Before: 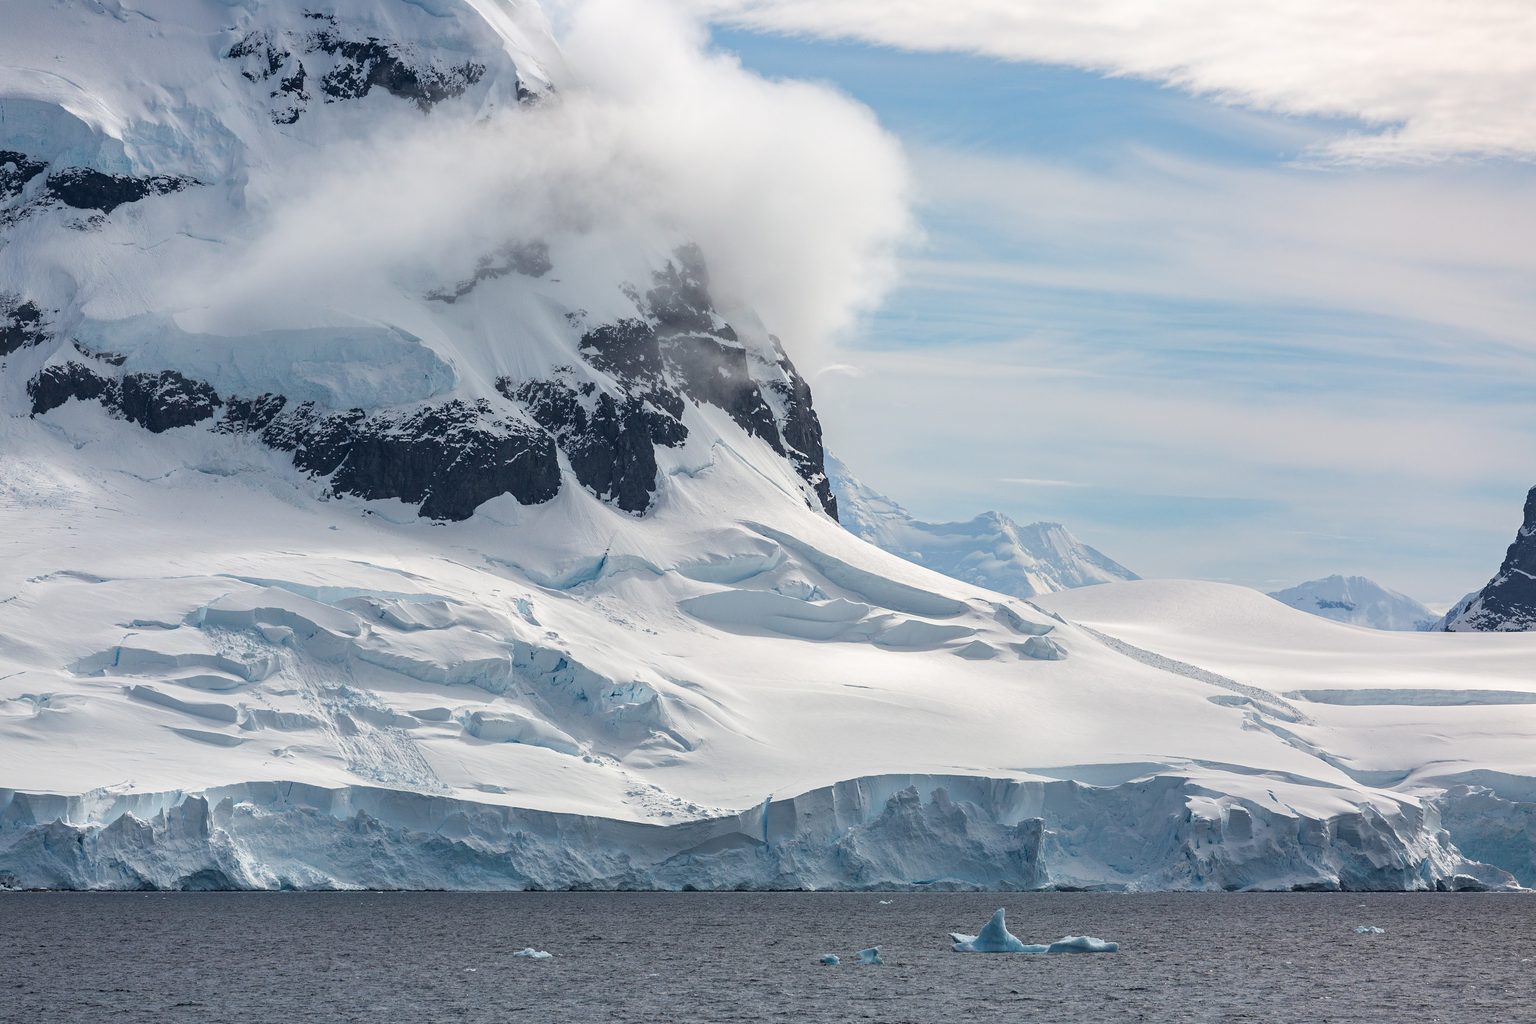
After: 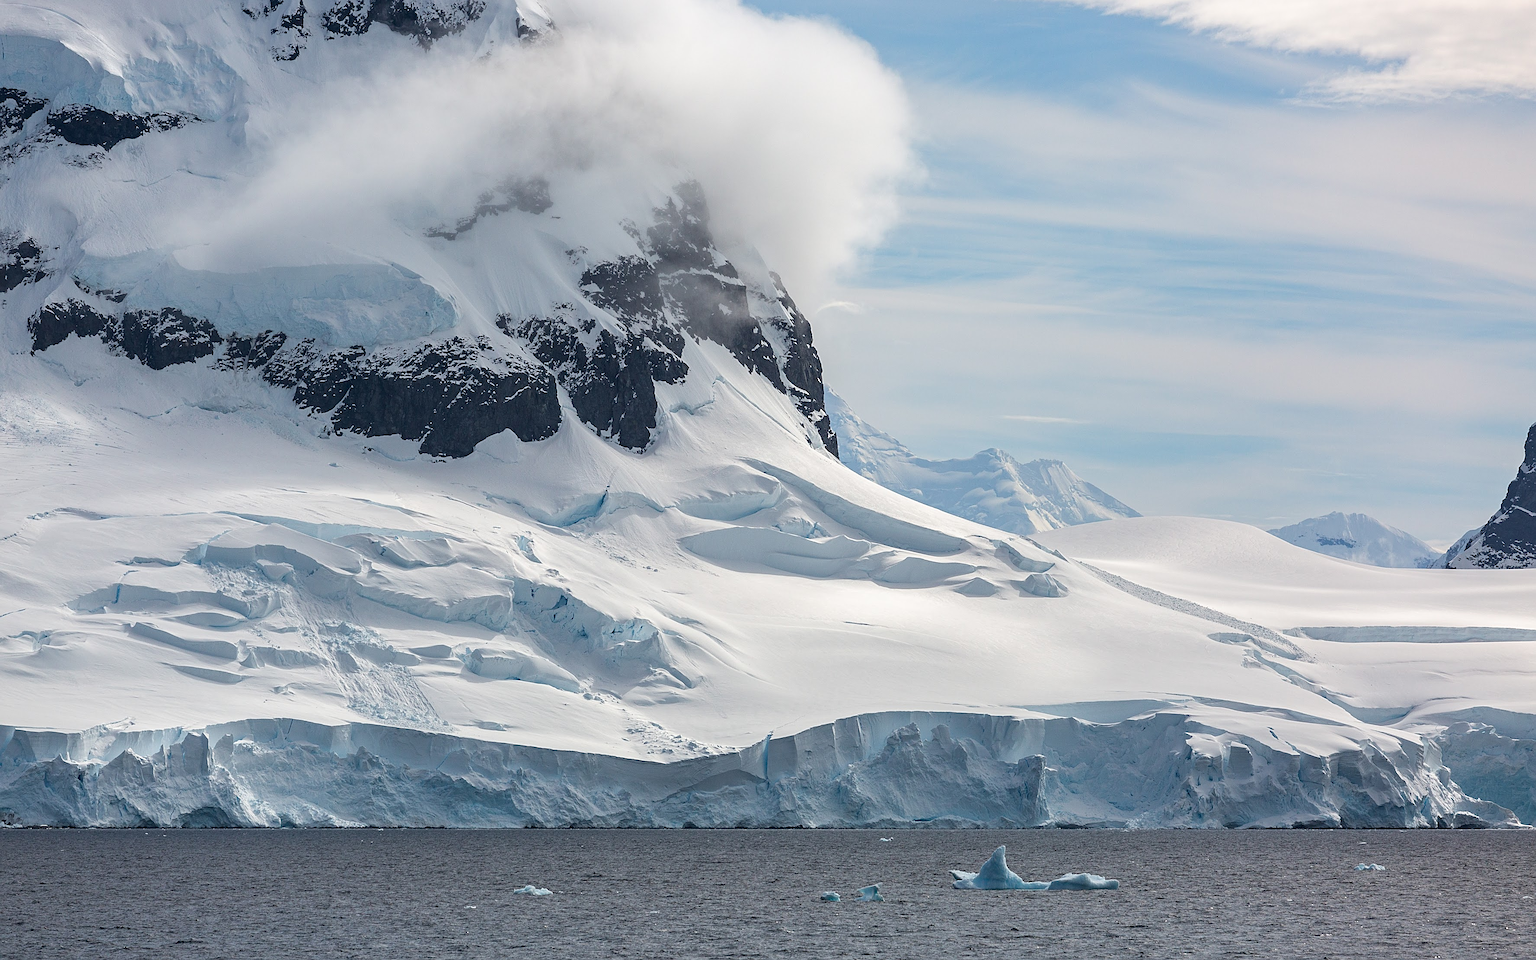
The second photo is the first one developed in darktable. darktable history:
crop and rotate: top 6.242%
sharpen: amount 0.499
